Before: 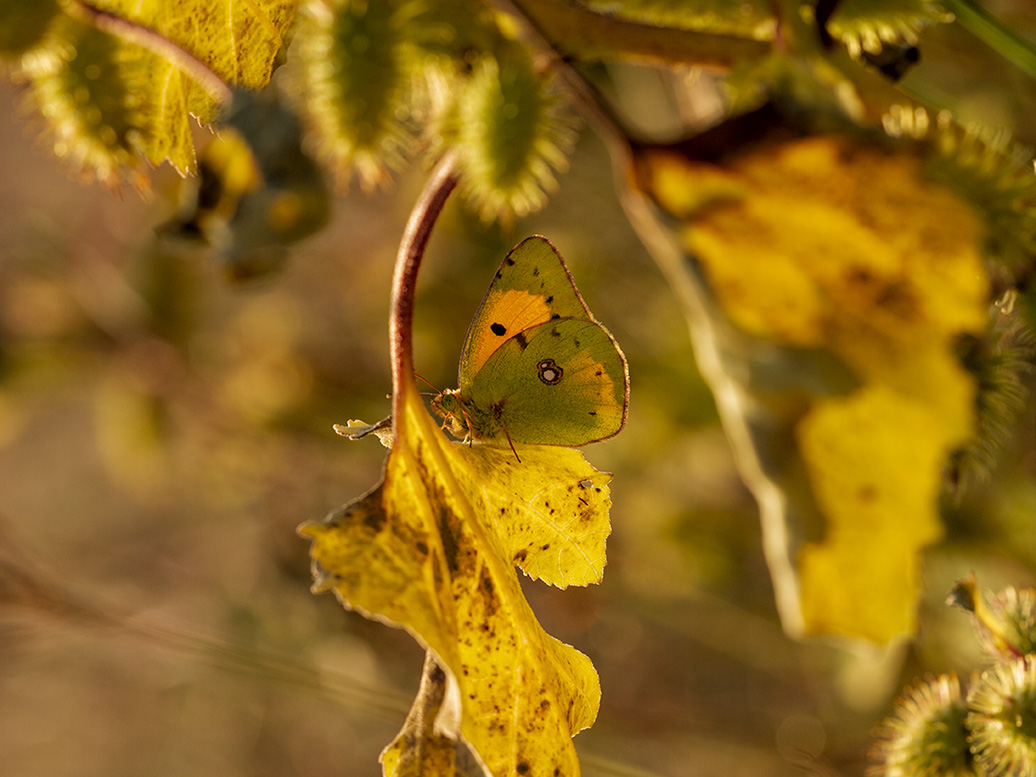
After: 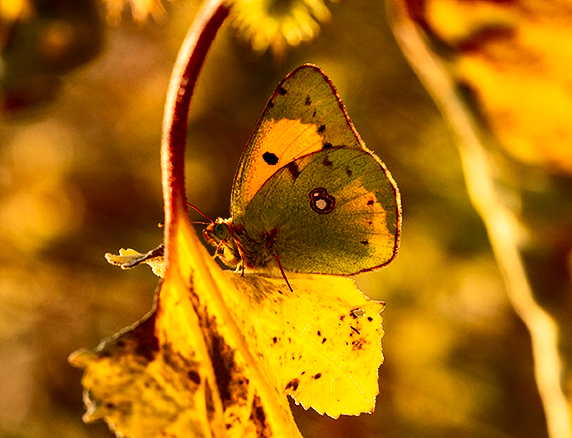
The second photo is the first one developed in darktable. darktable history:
contrast brightness saturation: contrast 0.415, brightness 0.048, saturation 0.261
crop and rotate: left 22.037%, top 22.033%, right 22.694%, bottom 21.577%
